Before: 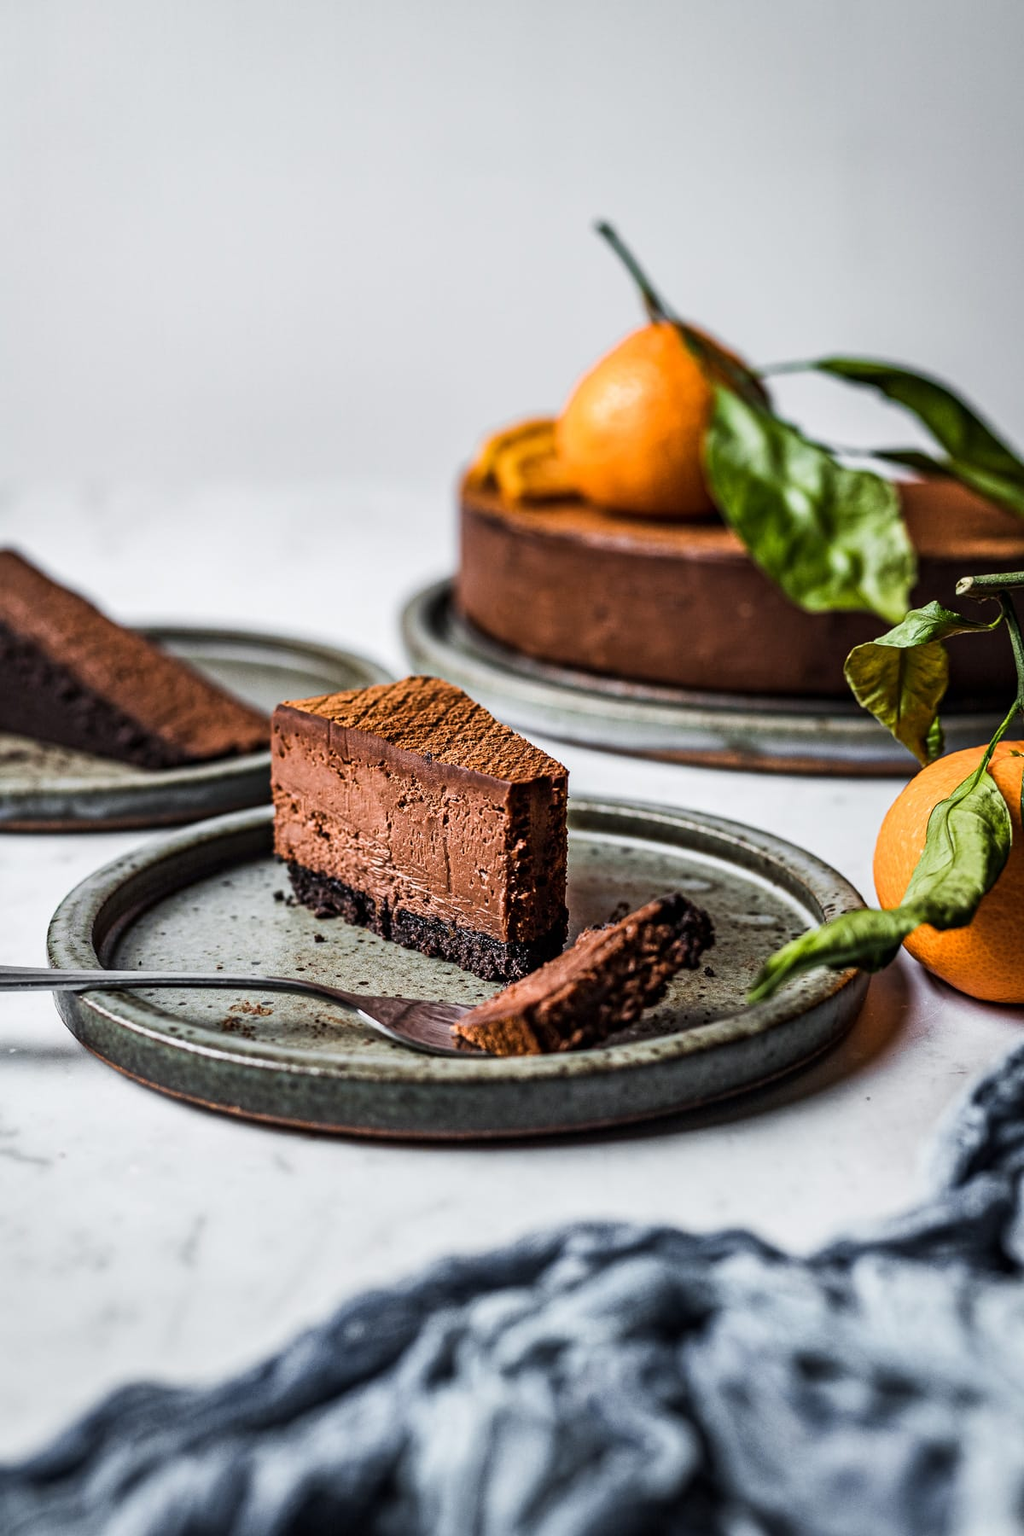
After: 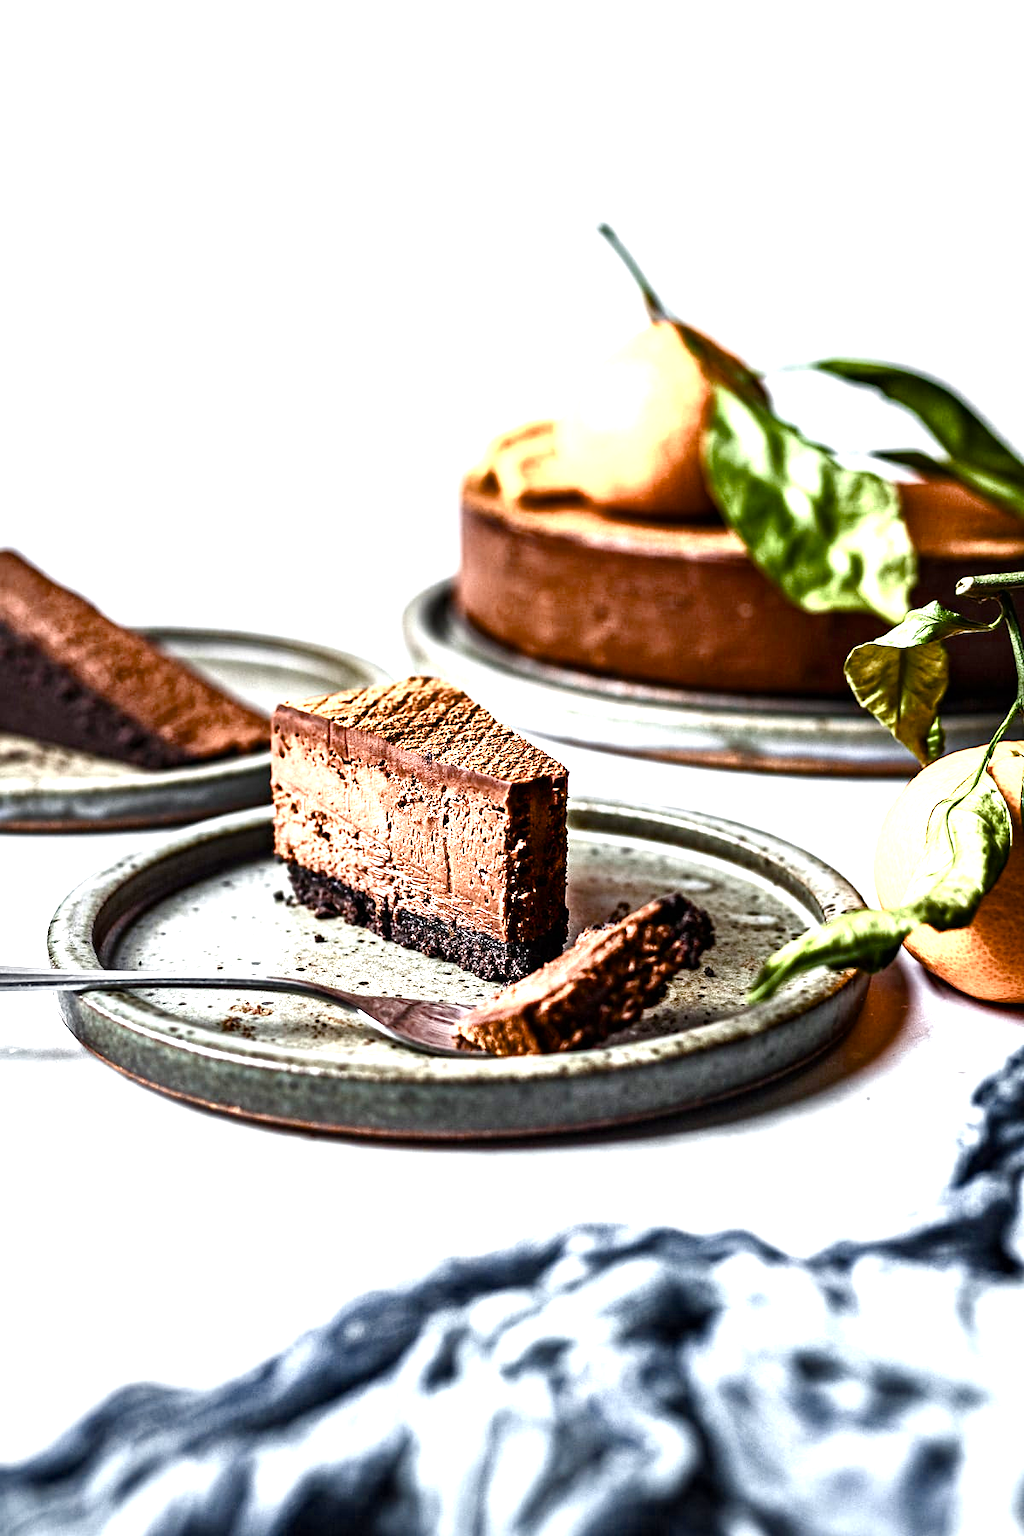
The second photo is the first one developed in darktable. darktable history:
color balance rgb: perceptual saturation grading › global saturation 20%, perceptual saturation grading › highlights -49.565%, perceptual saturation grading › shadows 23.972%, global vibrance 10.021%, contrast 14.765%, saturation formula JzAzBz (2021)
exposure: black level correction 0, exposure 1.103 EV, compensate exposure bias true, compensate highlight preservation false
